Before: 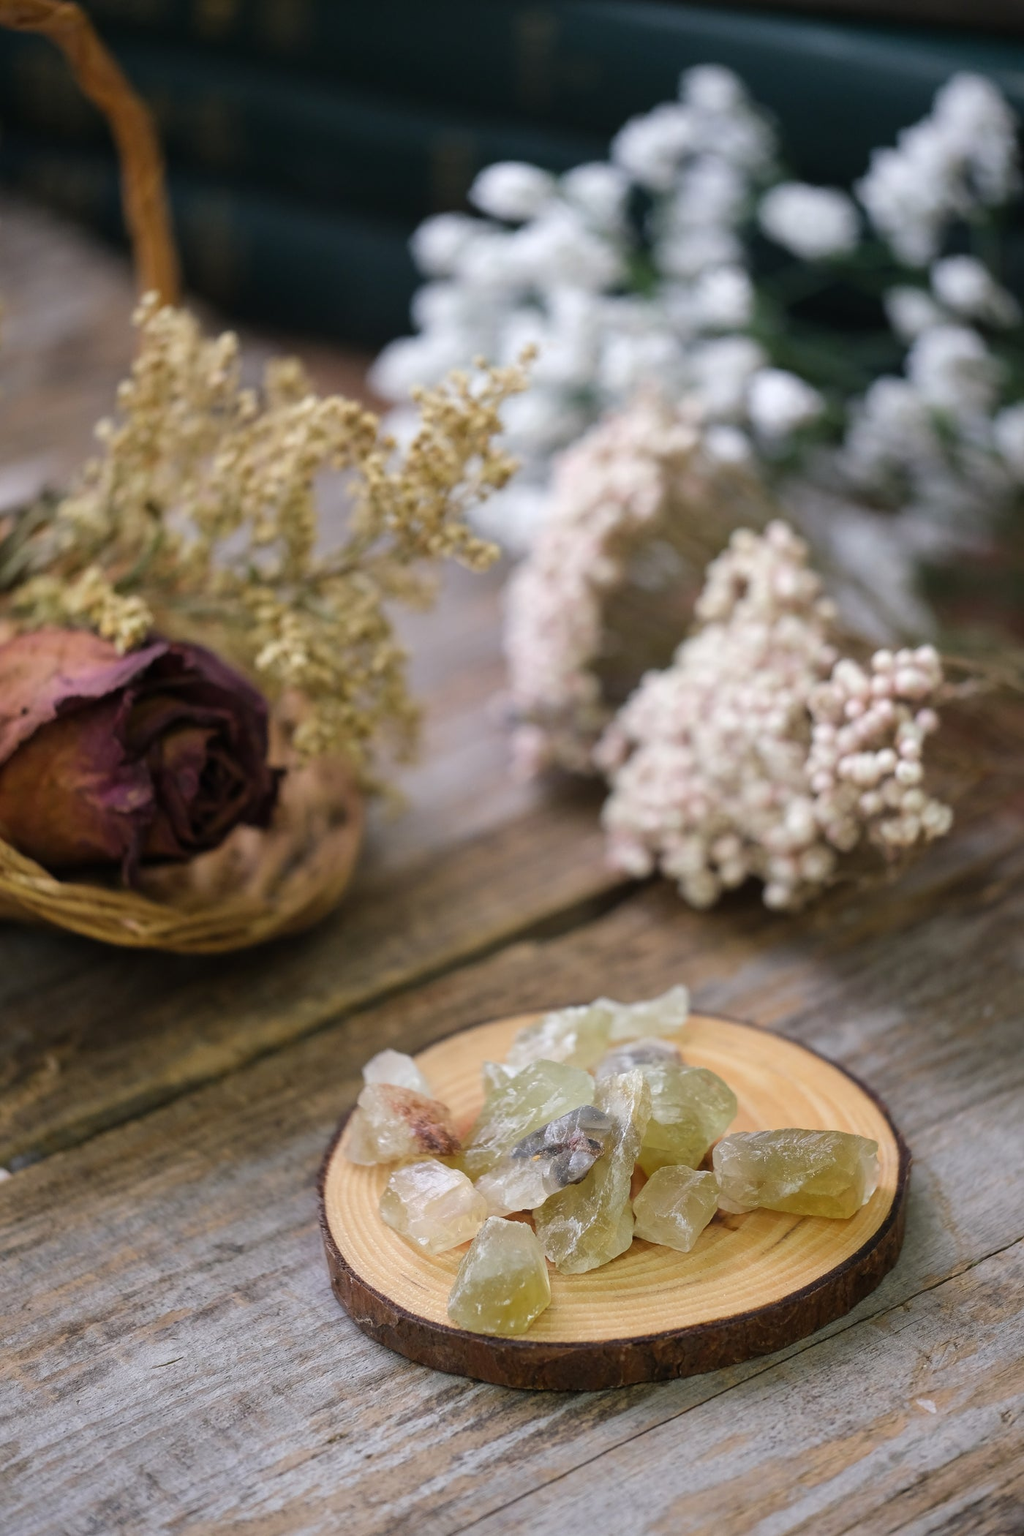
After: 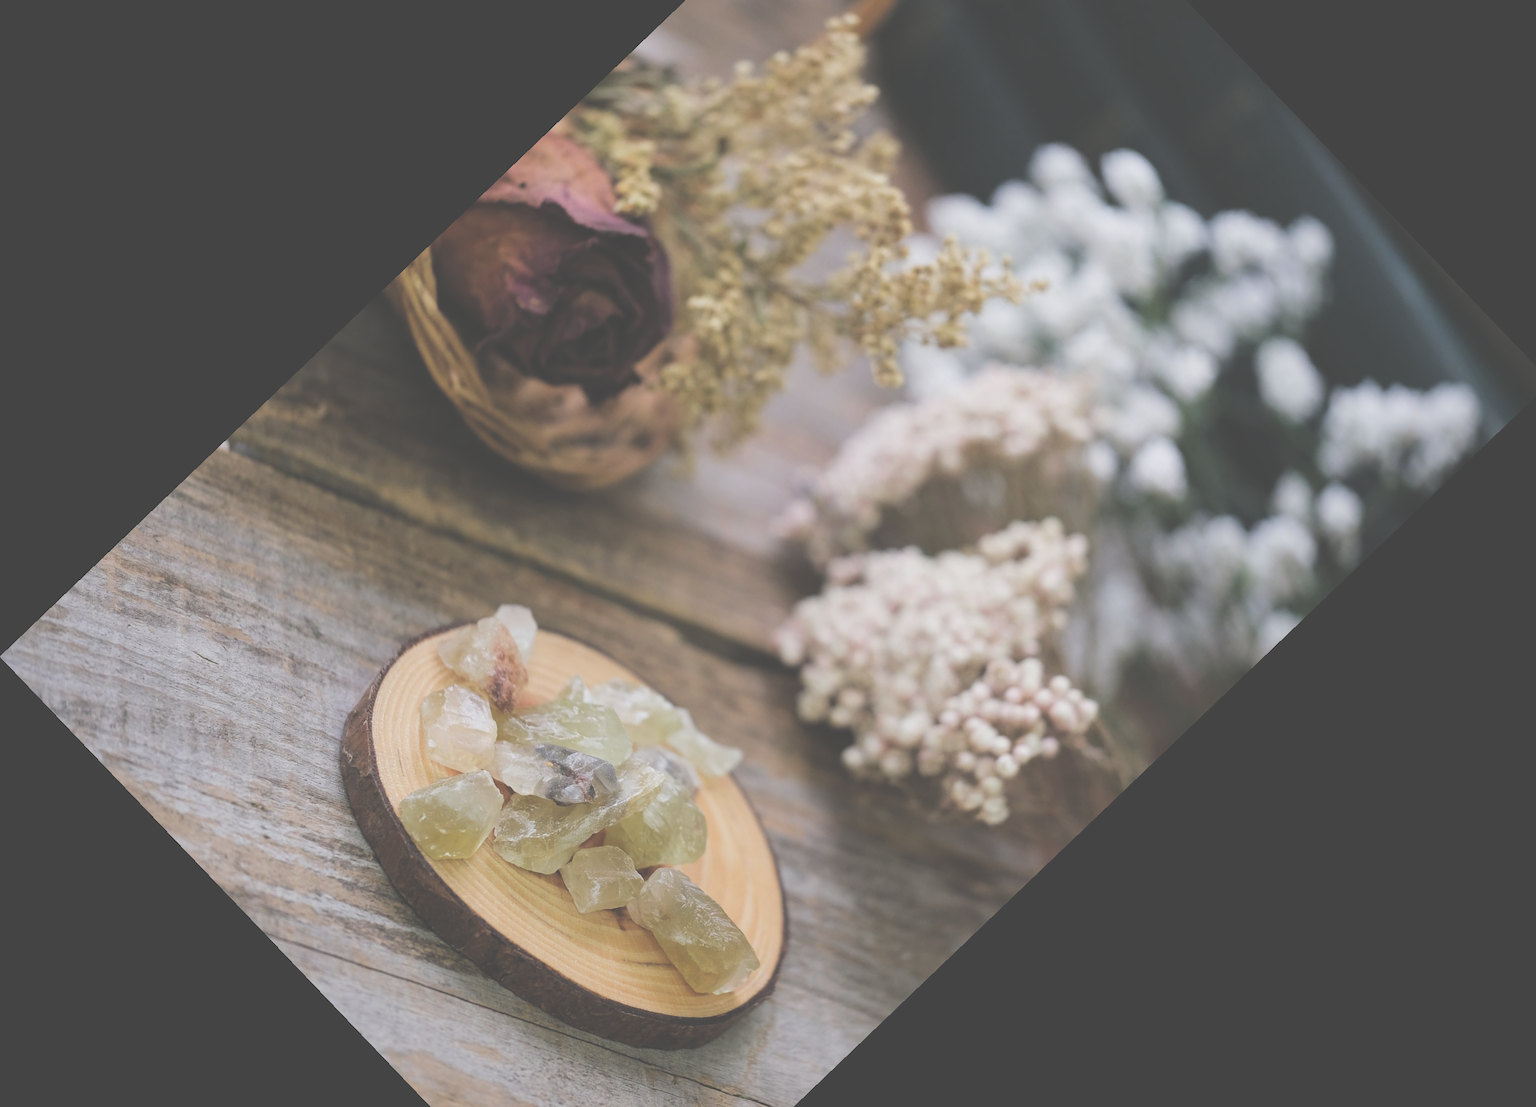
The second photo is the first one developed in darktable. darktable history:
exposure: black level correction -0.087, compensate highlight preservation false
filmic rgb: black relative exposure -5 EV, white relative exposure 3.5 EV, hardness 3.19, contrast 1.2, highlights saturation mix -50%
crop and rotate: angle -46.26°, top 16.234%, right 0.912%, bottom 11.704%
